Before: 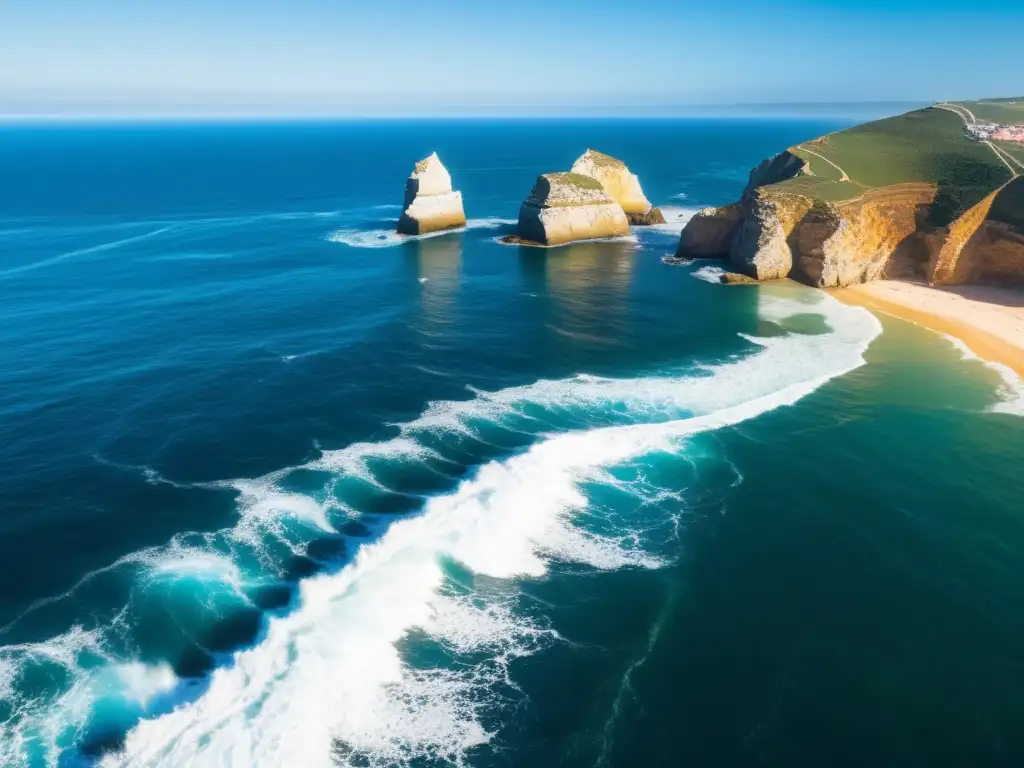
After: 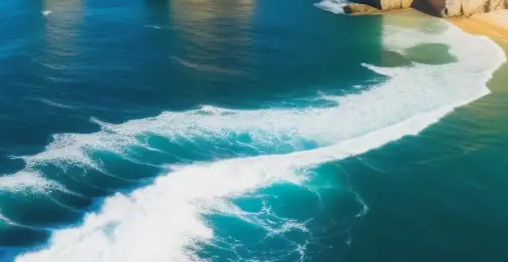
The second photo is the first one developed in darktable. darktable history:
contrast brightness saturation: contrast -0.11
crop: left 36.607%, top 34.735%, right 13.146%, bottom 30.611%
levels: levels [0.016, 0.5, 0.996]
rotate and perspective: rotation -0.45°, automatic cropping original format, crop left 0.008, crop right 0.992, crop top 0.012, crop bottom 0.988
